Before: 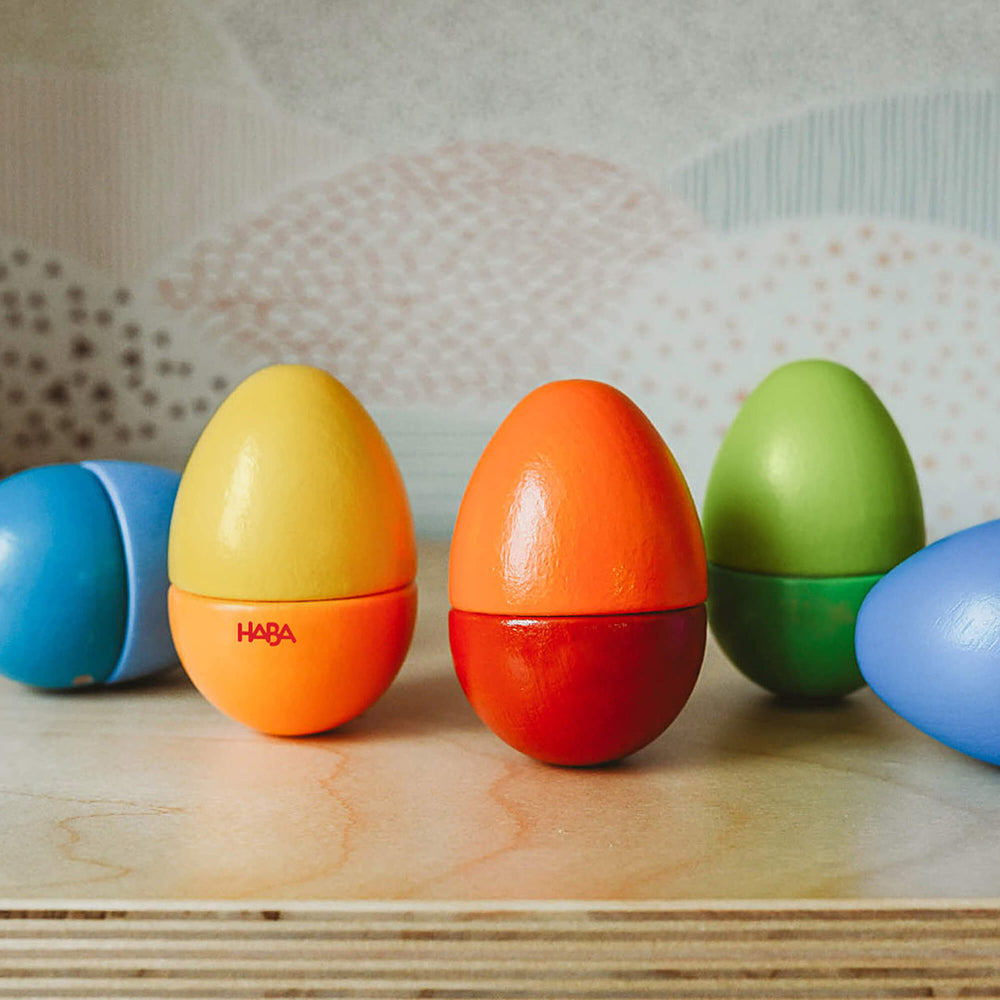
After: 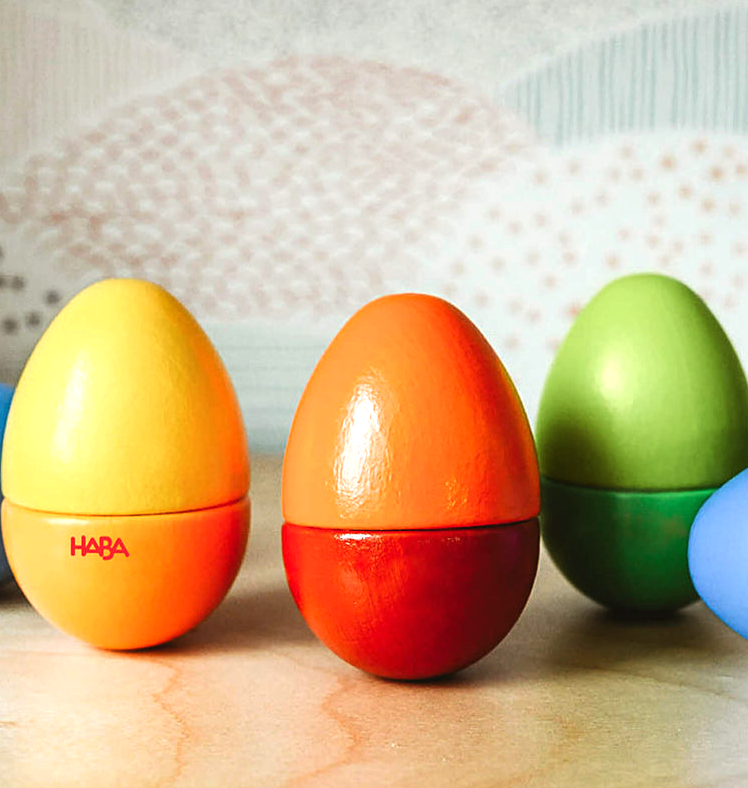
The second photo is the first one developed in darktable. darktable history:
crop: left 16.768%, top 8.653%, right 8.362%, bottom 12.485%
tone equalizer "contrast tone curve: medium": -8 EV -0.75 EV, -7 EV -0.7 EV, -6 EV -0.6 EV, -5 EV -0.4 EV, -3 EV 0.4 EV, -2 EV 0.6 EV, -1 EV 0.7 EV, +0 EV 0.75 EV, edges refinement/feathering 500, mask exposure compensation -1.57 EV, preserve details no
